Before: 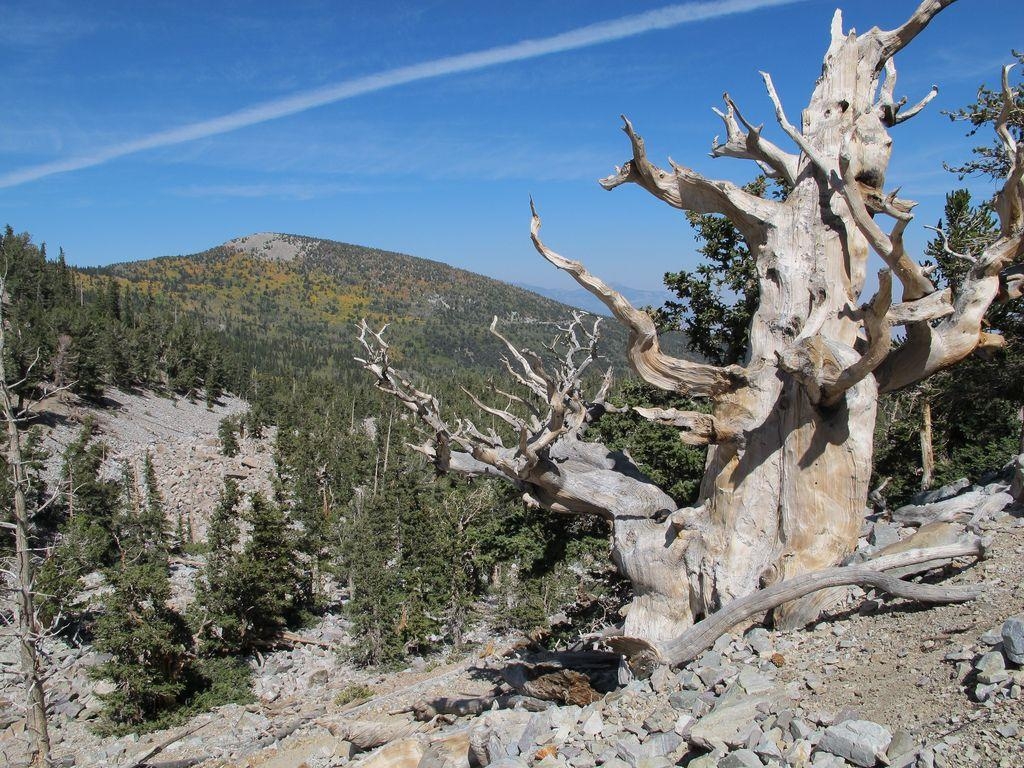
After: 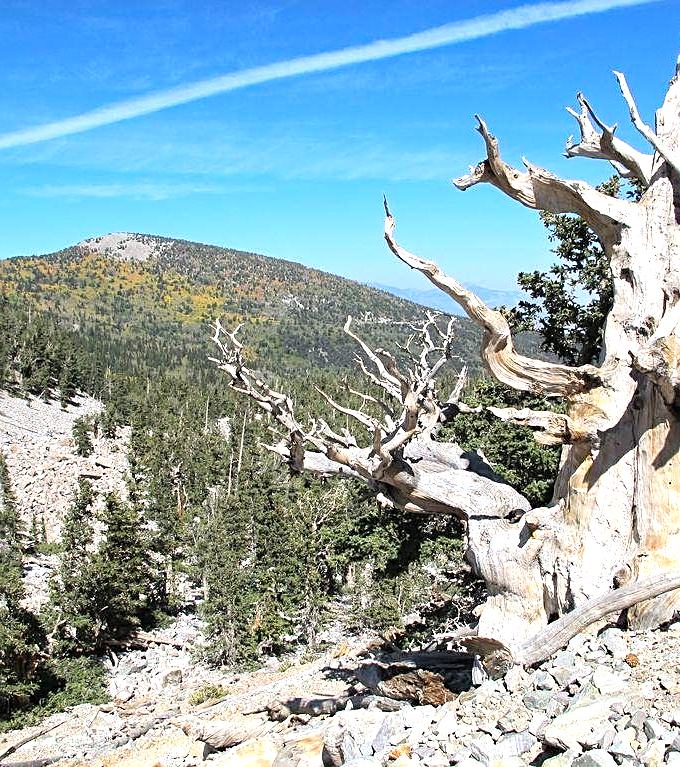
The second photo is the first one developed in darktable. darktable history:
exposure: black level correction 0, exposure 0.7 EV, compensate exposure bias true, compensate highlight preservation false
crop and rotate: left 14.292%, right 19.297%
haze removal: compatibility mode true, adaptive false
tone equalizer: -8 EV -0.436 EV, -7 EV -0.391 EV, -6 EV -0.319 EV, -5 EV -0.186 EV, -3 EV 0.235 EV, -2 EV 0.318 EV, -1 EV 0.395 EV, +0 EV 0.406 EV
sharpen: on, module defaults
